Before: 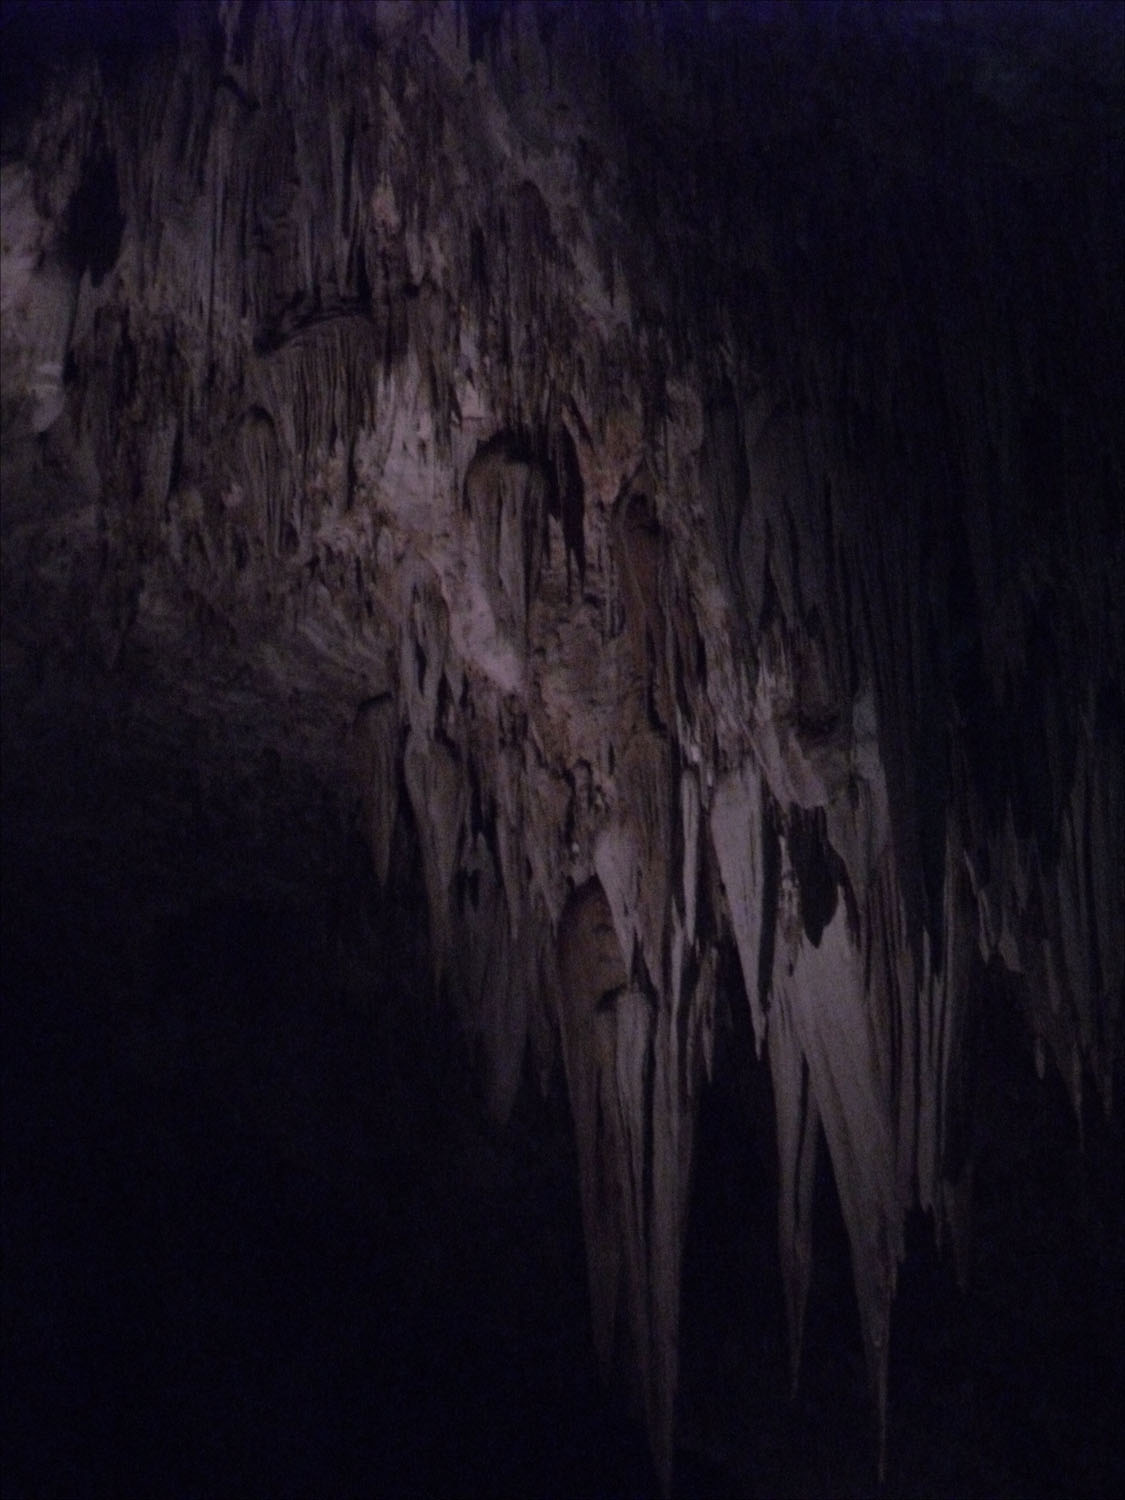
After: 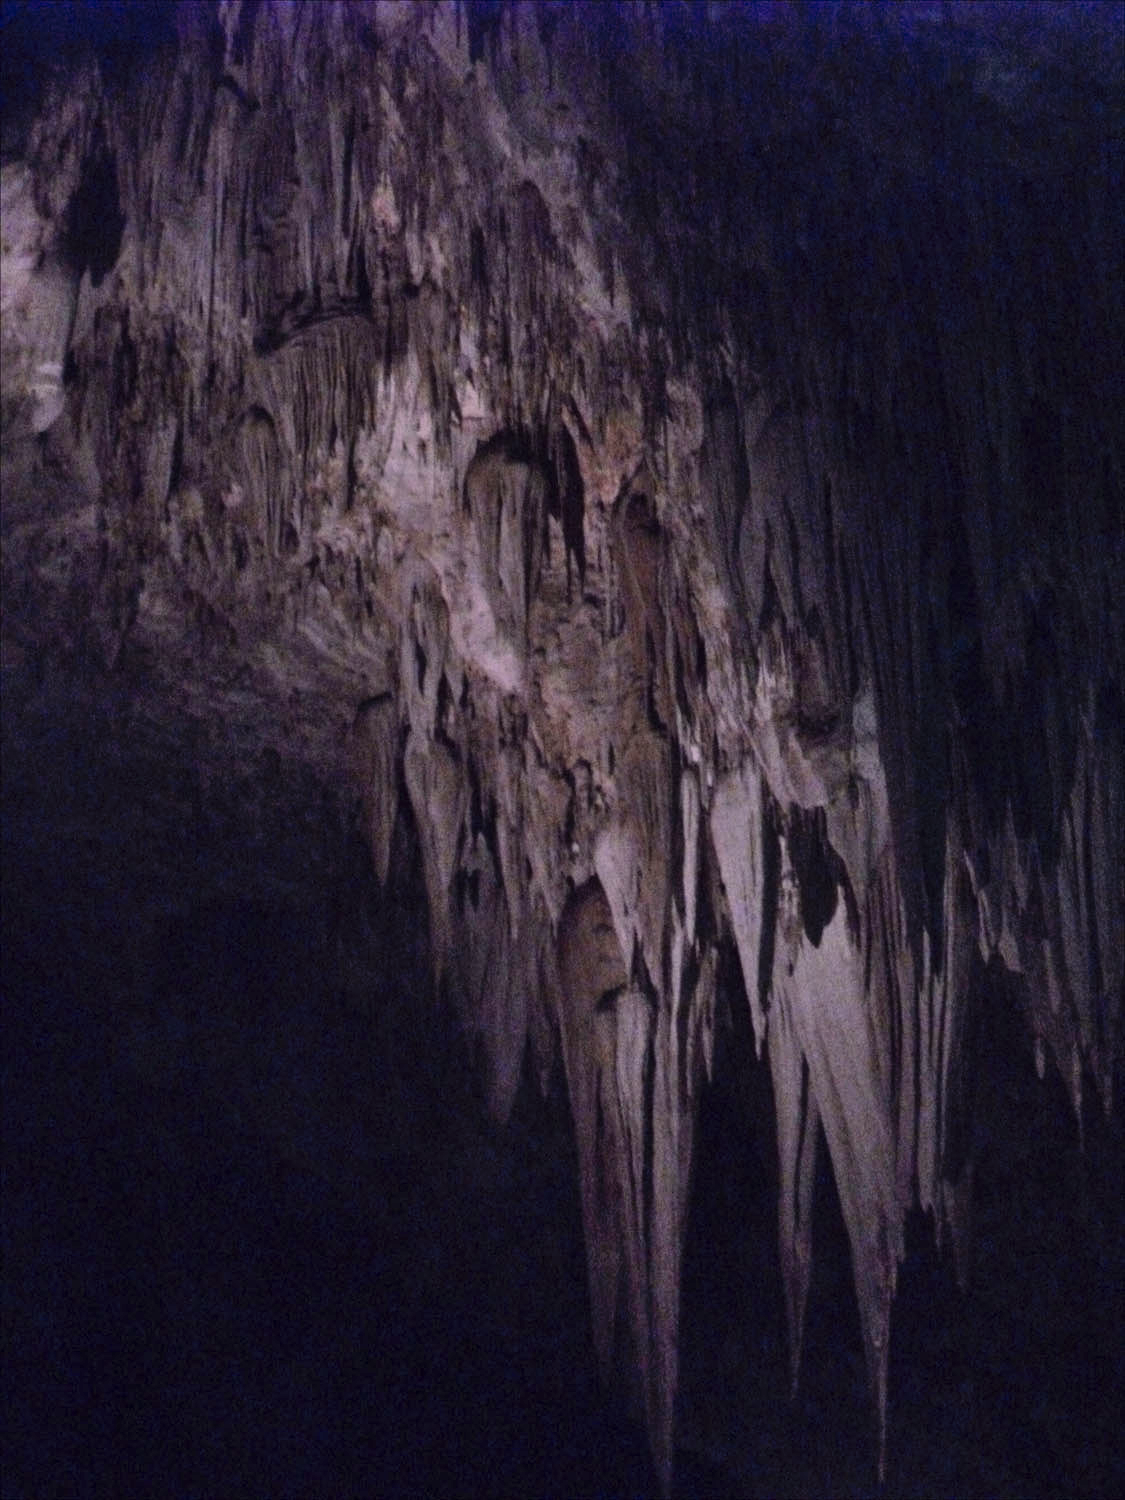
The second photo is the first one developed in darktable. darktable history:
shadows and highlights: white point adjustment 1, soften with gaussian
exposure: exposure 0.29 EV, compensate highlight preservation false
white balance: emerald 1
